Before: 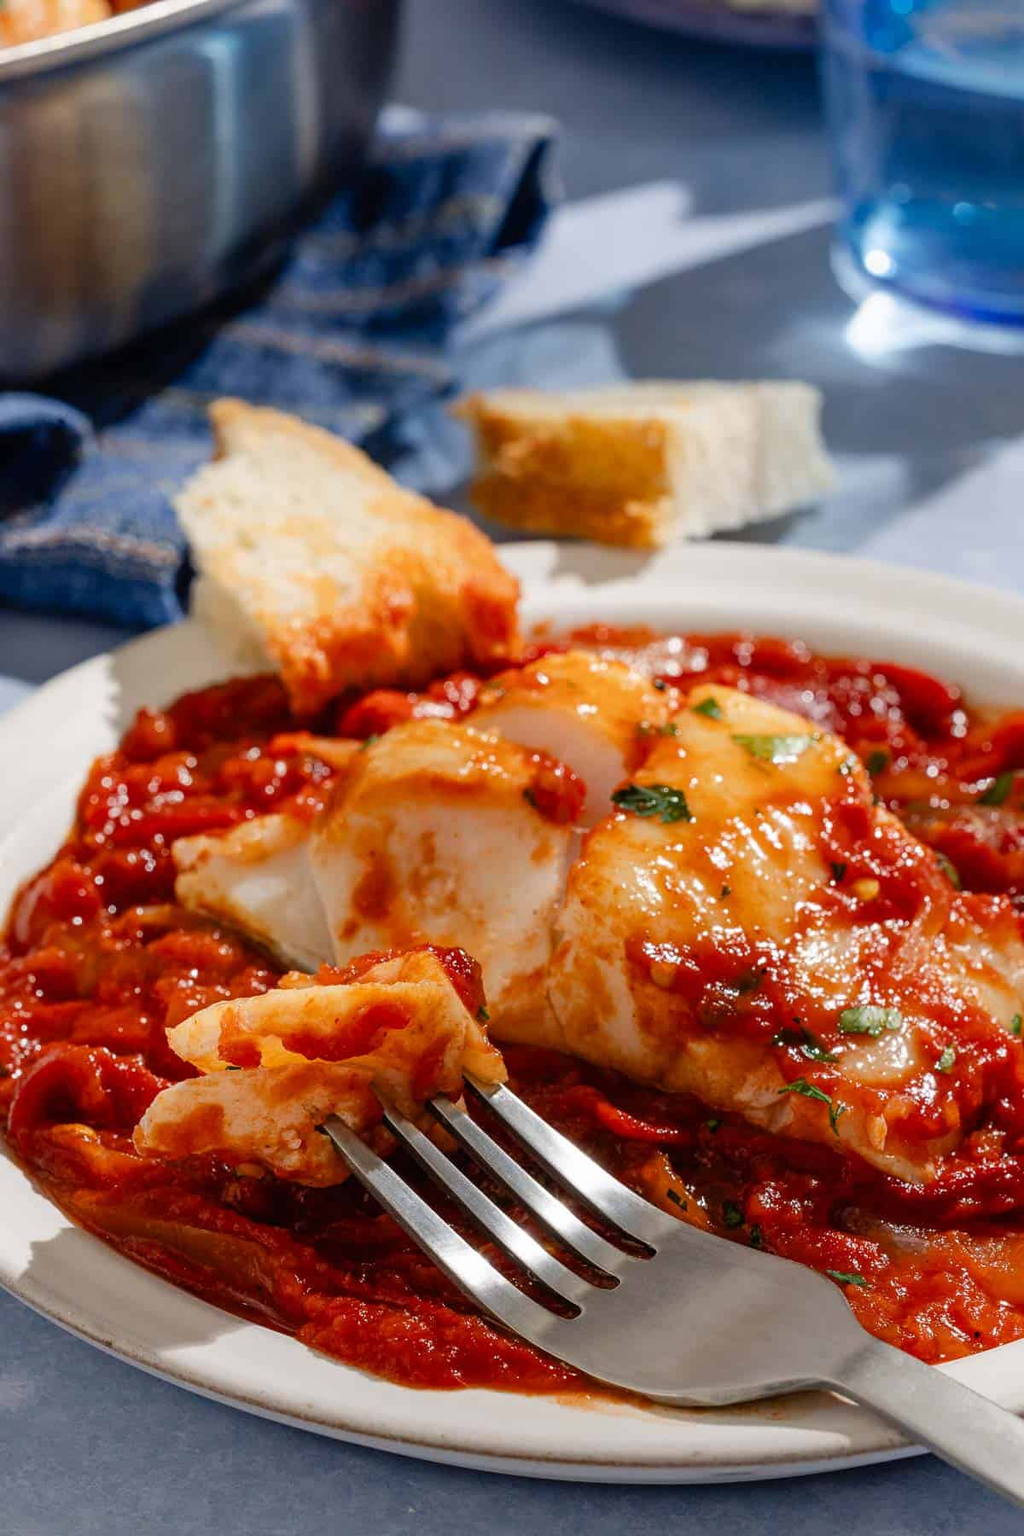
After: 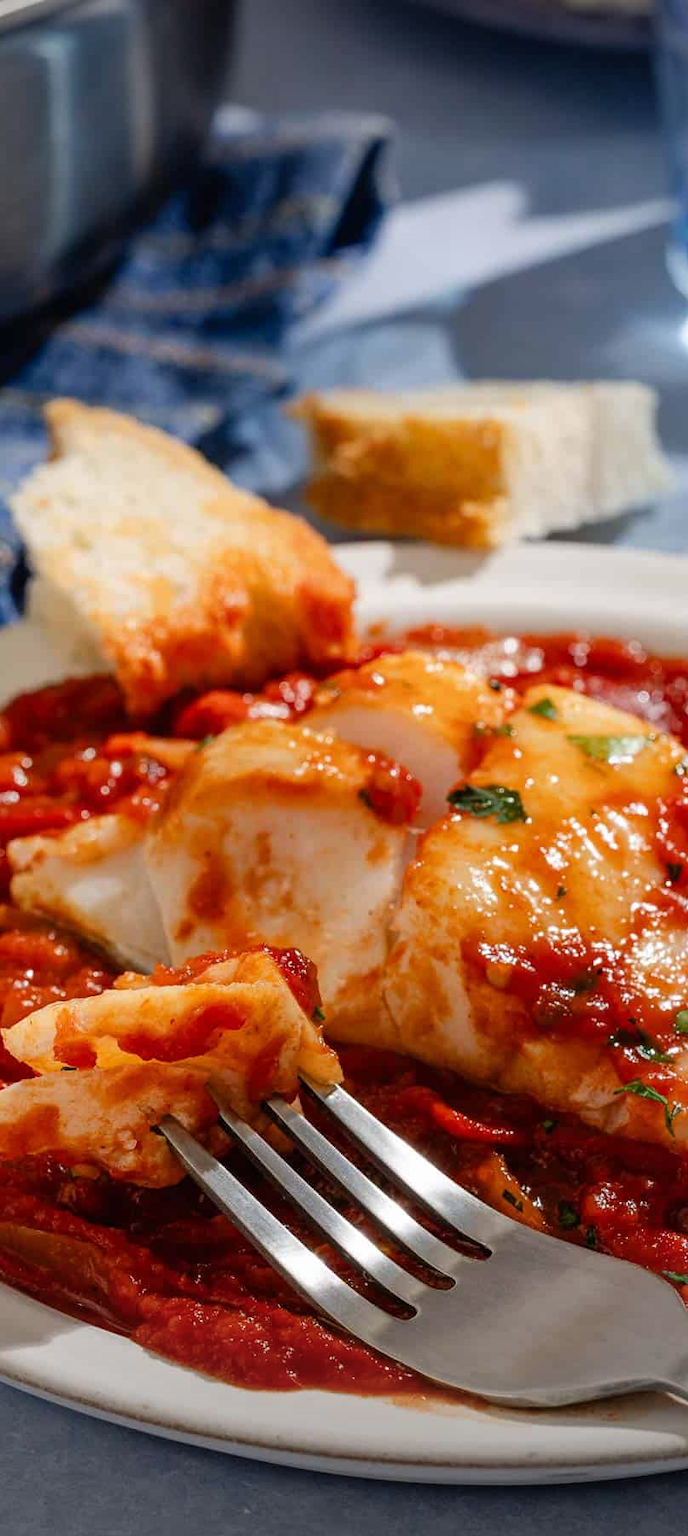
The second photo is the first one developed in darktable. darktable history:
crop and rotate: left 16.123%, right 16.696%
vignetting: fall-off start 99.74%, brightness -0.419, saturation -0.289, width/height ratio 1.325
